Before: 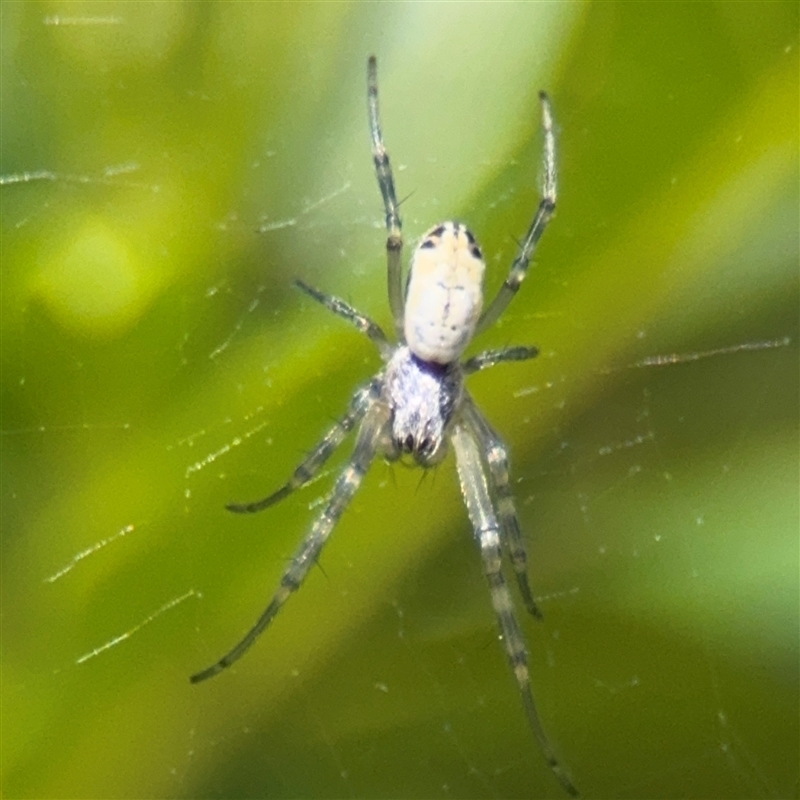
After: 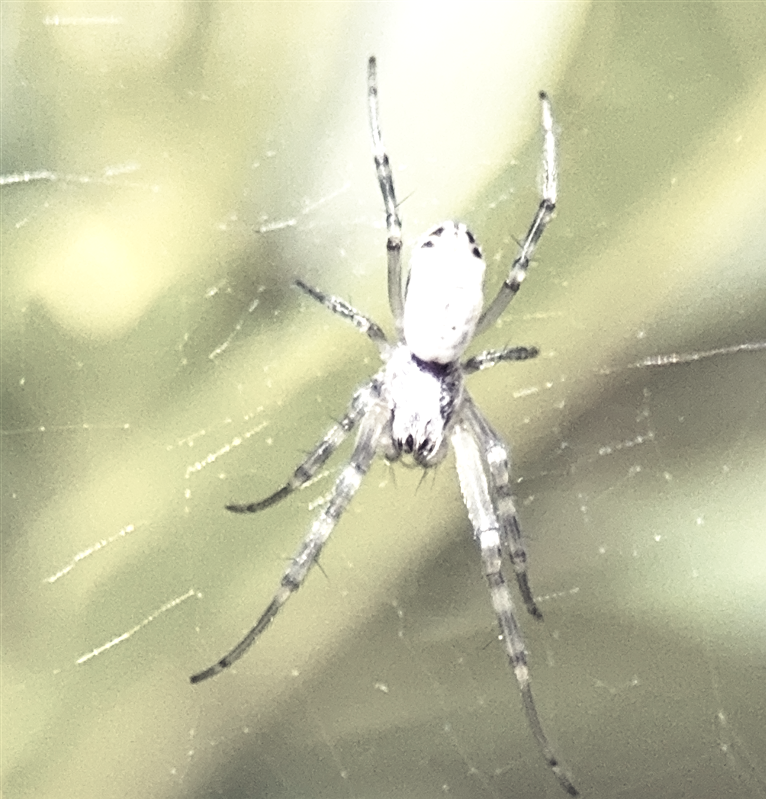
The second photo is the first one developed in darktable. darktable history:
local contrast: highlights 100%, shadows 100%, detail 120%, midtone range 0.2
crop: right 4.126%, bottom 0.031%
base curve: curves: ch0 [(0, 0) (0.026, 0.03) (0.109, 0.232) (0.351, 0.748) (0.669, 0.968) (1, 1)], preserve colors none
shadows and highlights: shadows 35, highlights -35, soften with gaussian
sharpen: on, module defaults
color correction: saturation 0.57
color balance: lift [1.001, 0.997, 0.99, 1.01], gamma [1.007, 1, 0.975, 1.025], gain [1, 1.065, 1.052, 0.935], contrast 13.25%
contrast brightness saturation: brightness 0.18, saturation -0.5
